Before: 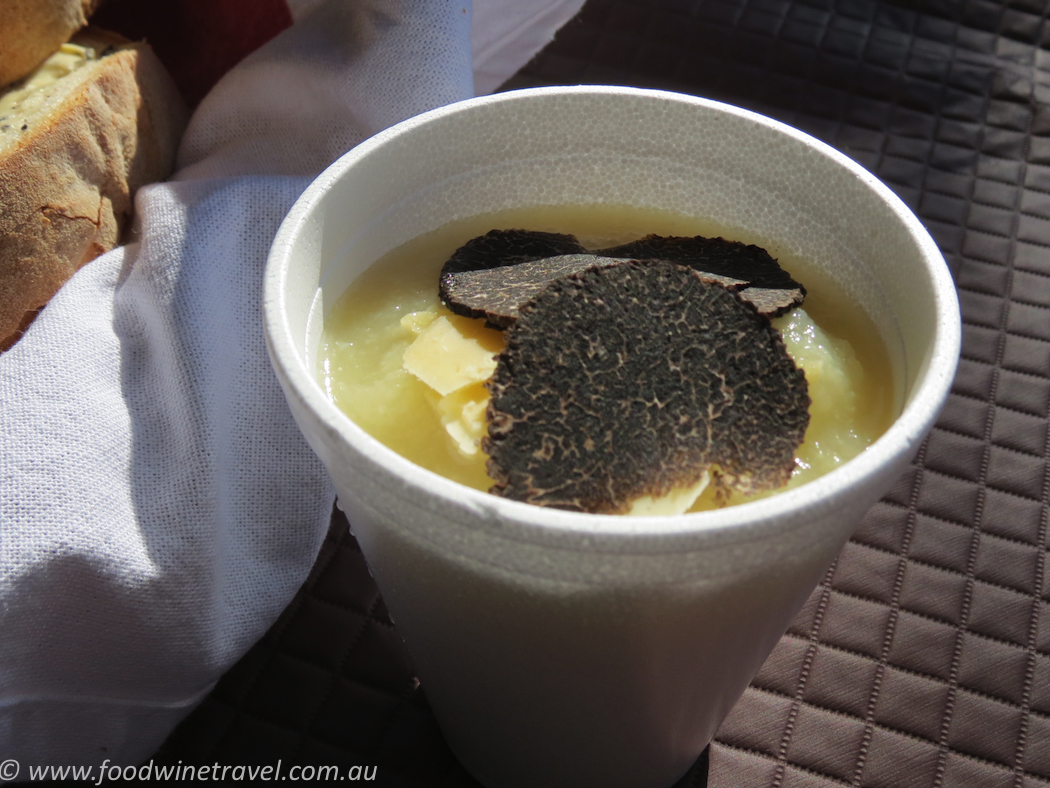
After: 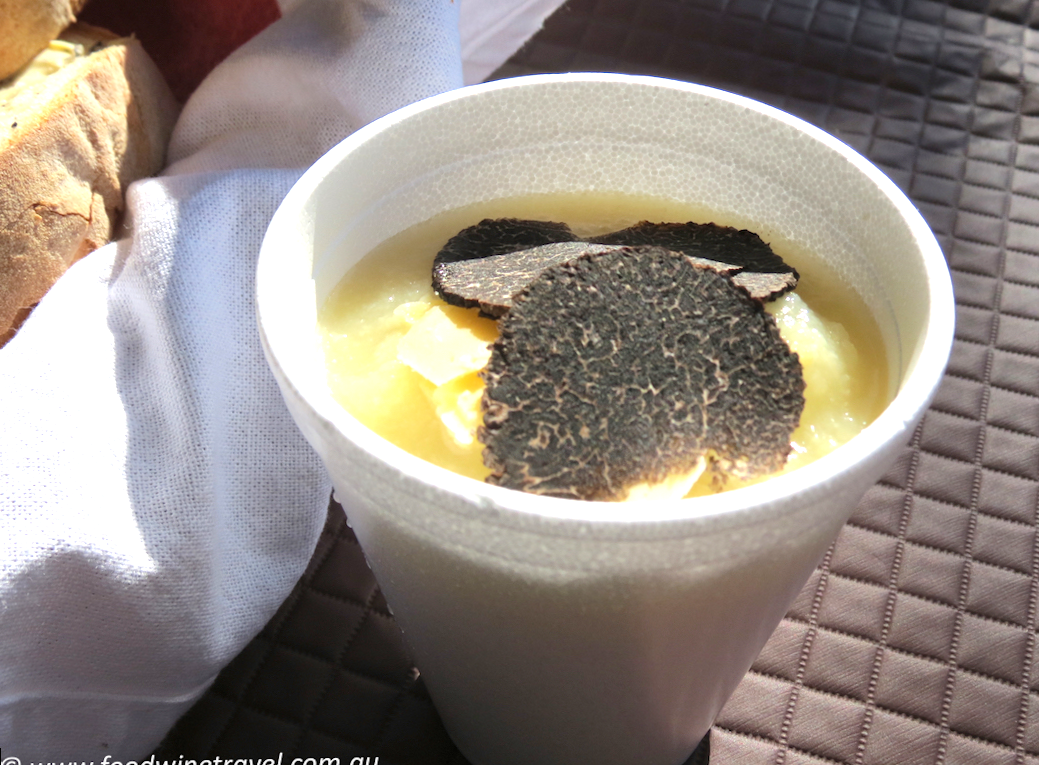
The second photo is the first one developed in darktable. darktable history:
exposure: black level correction 0, exposure 0.9 EV, compensate exposure bias true, compensate highlight preservation false
rotate and perspective: rotation -1°, crop left 0.011, crop right 0.989, crop top 0.025, crop bottom 0.975
